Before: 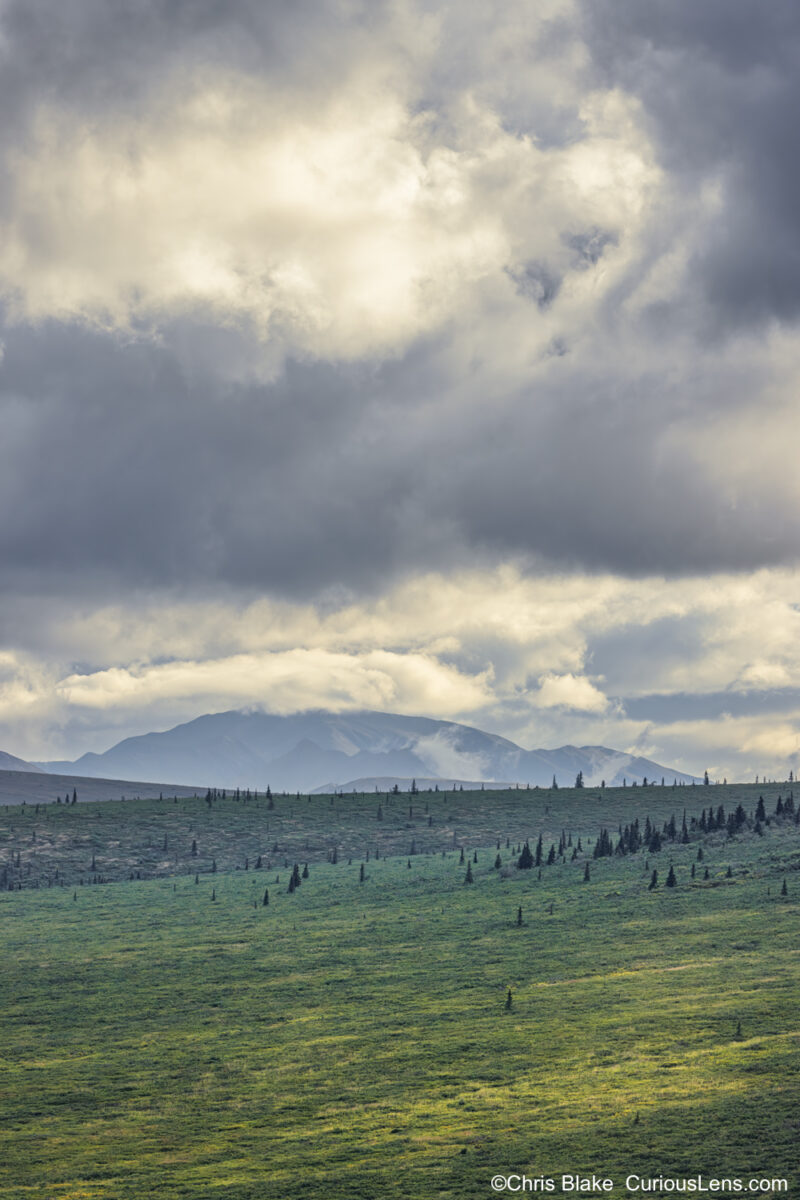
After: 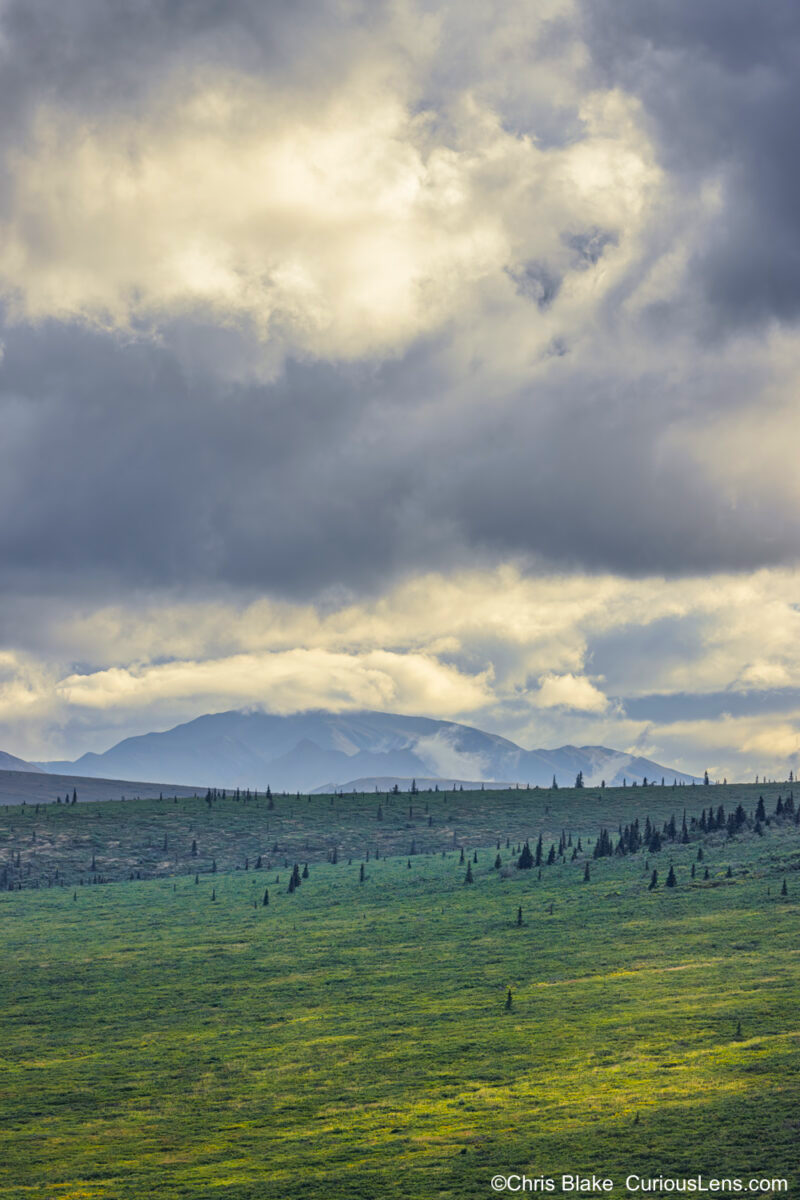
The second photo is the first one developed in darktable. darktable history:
contrast brightness saturation: brightness -0.02, saturation 0.35
white balance: emerald 1
